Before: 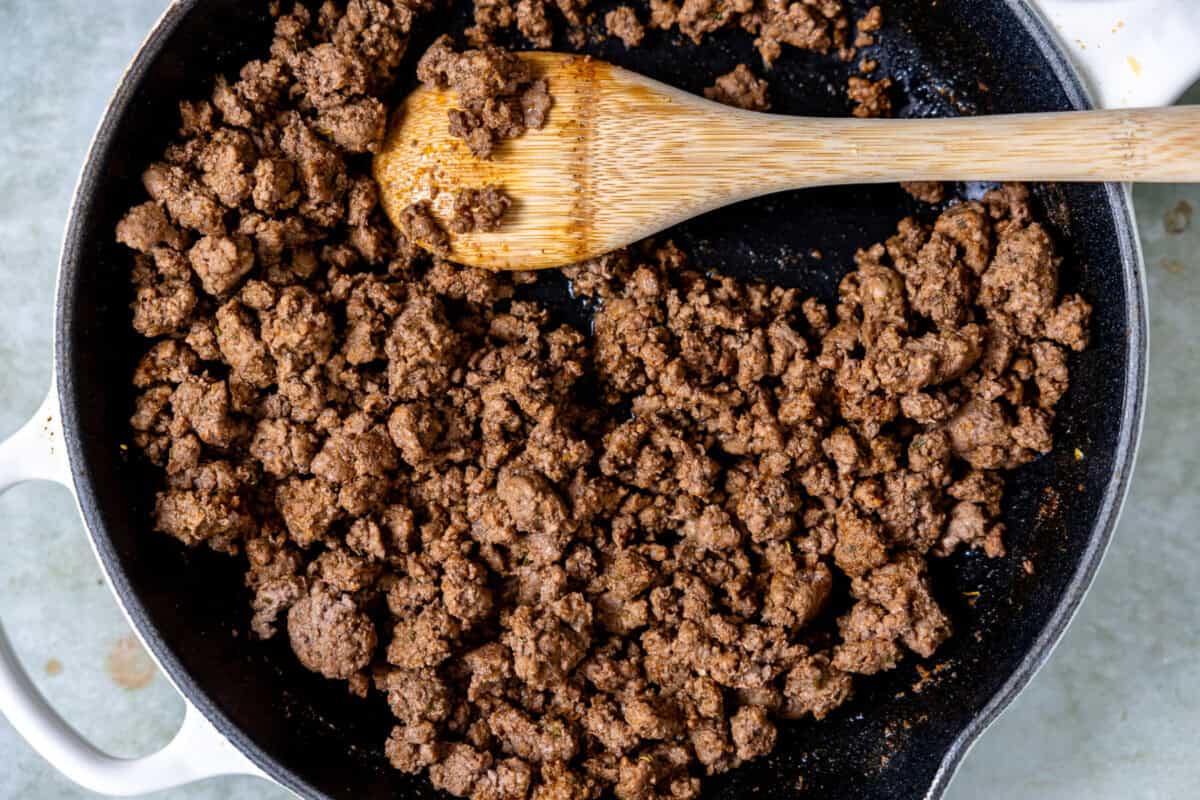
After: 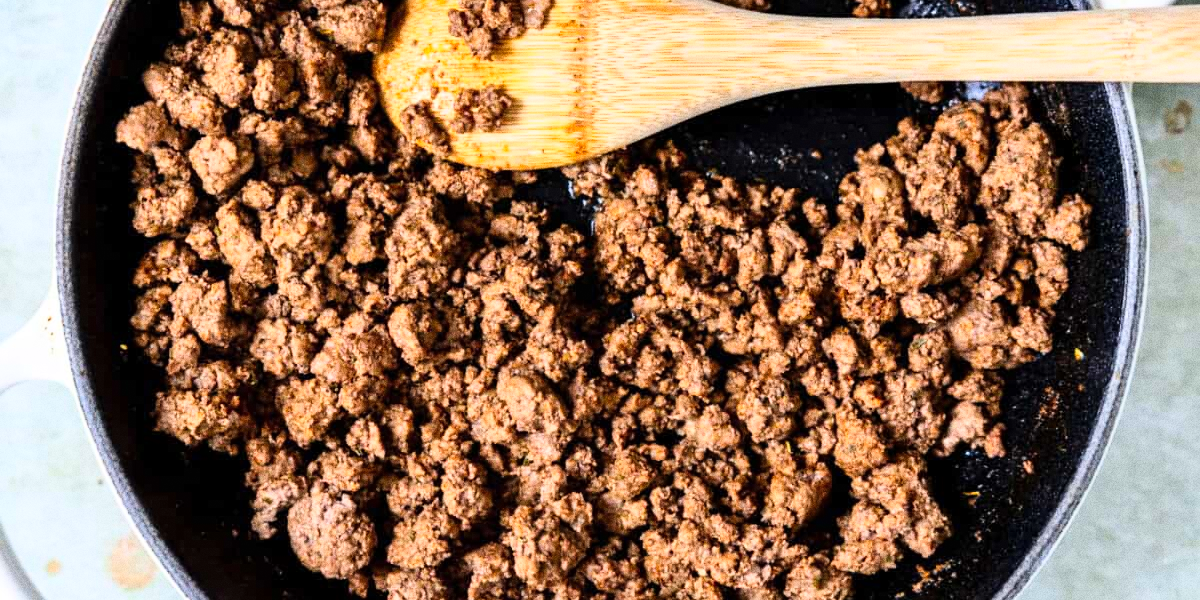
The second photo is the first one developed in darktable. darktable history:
crop and rotate: top 12.5%, bottom 12.5%
grain: coarseness 9.61 ISO, strength 35.62%
tone curve: curves: ch0 [(0, 0) (0.093, 0.104) (0.226, 0.291) (0.327, 0.431) (0.471, 0.648) (0.759, 0.926) (1, 1)], color space Lab, linked channels, preserve colors none
